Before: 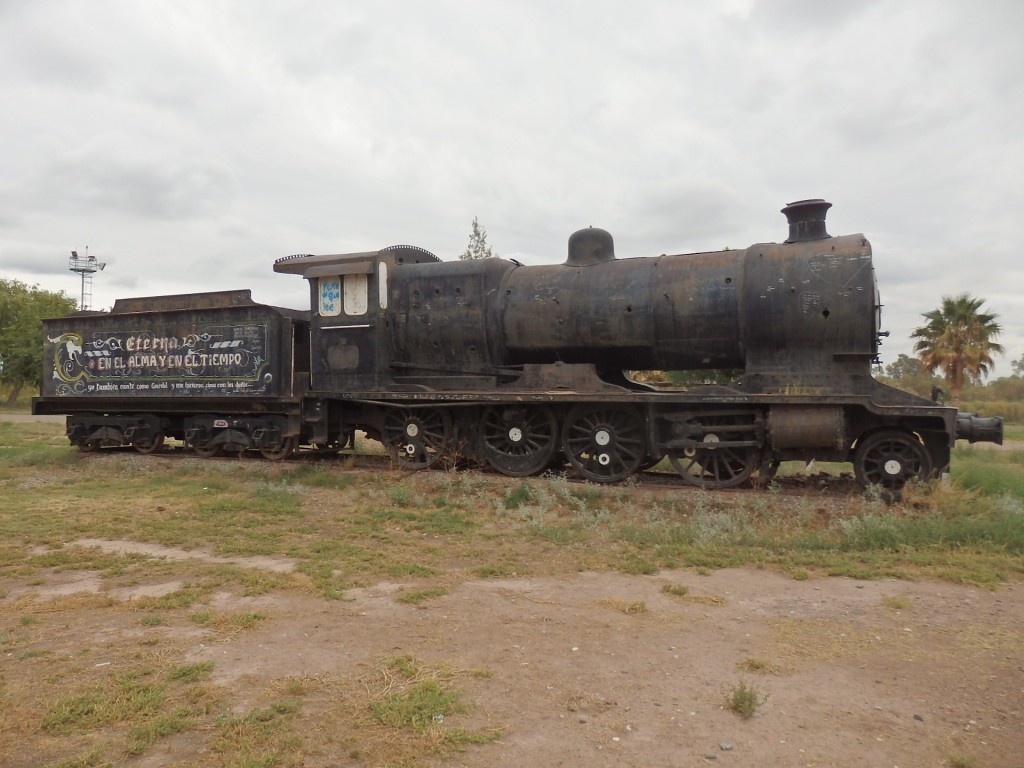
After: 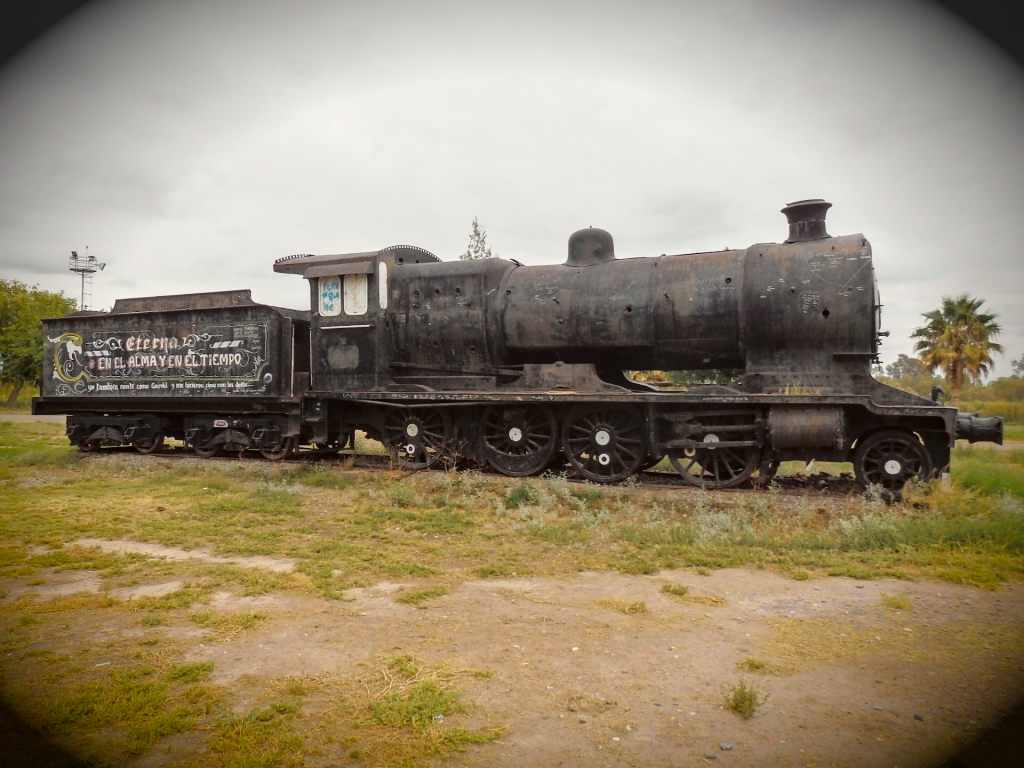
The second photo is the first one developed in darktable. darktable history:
vignetting: brightness -0.983, saturation 0.493, automatic ratio true, unbound false
tone equalizer: on, module defaults
tone curve: curves: ch0 [(0, 0.021) (0.049, 0.044) (0.157, 0.131) (0.359, 0.419) (0.469, 0.544) (0.634, 0.722) (0.839, 0.909) (0.998, 0.978)]; ch1 [(0, 0) (0.437, 0.408) (0.472, 0.47) (0.502, 0.503) (0.527, 0.53) (0.564, 0.573) (0.614, 0.654) (0.669, 0.748) (0.859, 0.899) (1, 1)]; ch2 [(0, 0) (0.33, 0.301) (0.421, 0.443) (0.487, 0.504) (0.502, 0.509) (0.535, 0.537) (0.565, 0.595) (0.608, 0.667) (1, 1)], color space Lab, independent channels, preserve colors none
local contrast: on, module defaults
